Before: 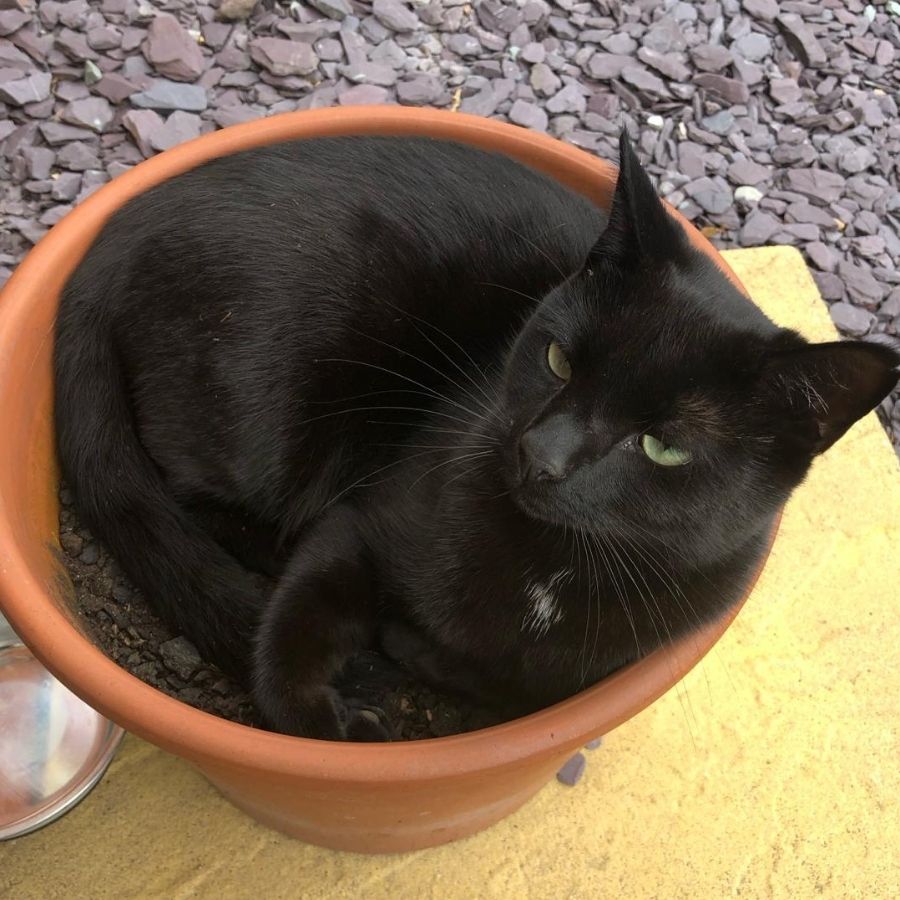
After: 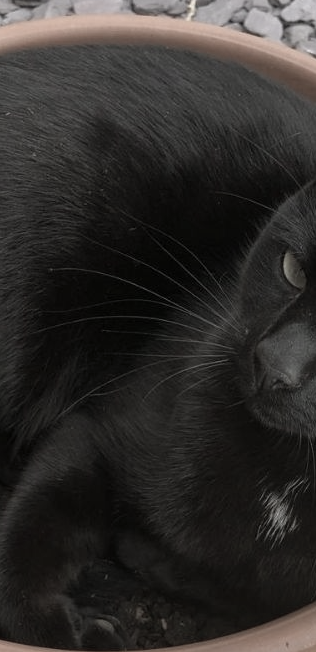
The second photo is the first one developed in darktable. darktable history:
color correction: saturation 0.3
crop and rotate: left 29.476%, top 10.214%, right 35.32%, bottom 17.333%
